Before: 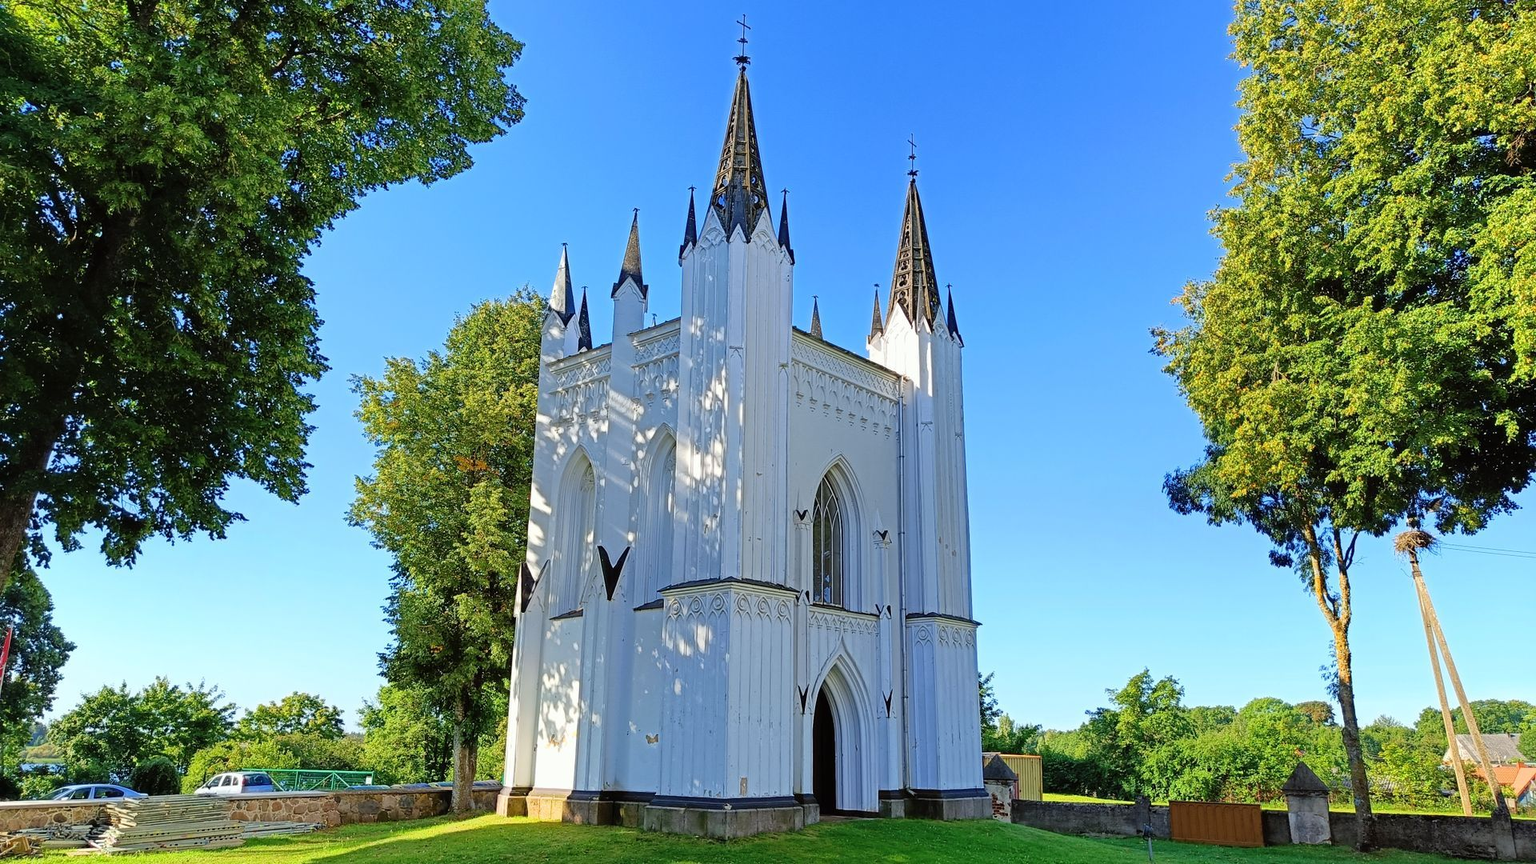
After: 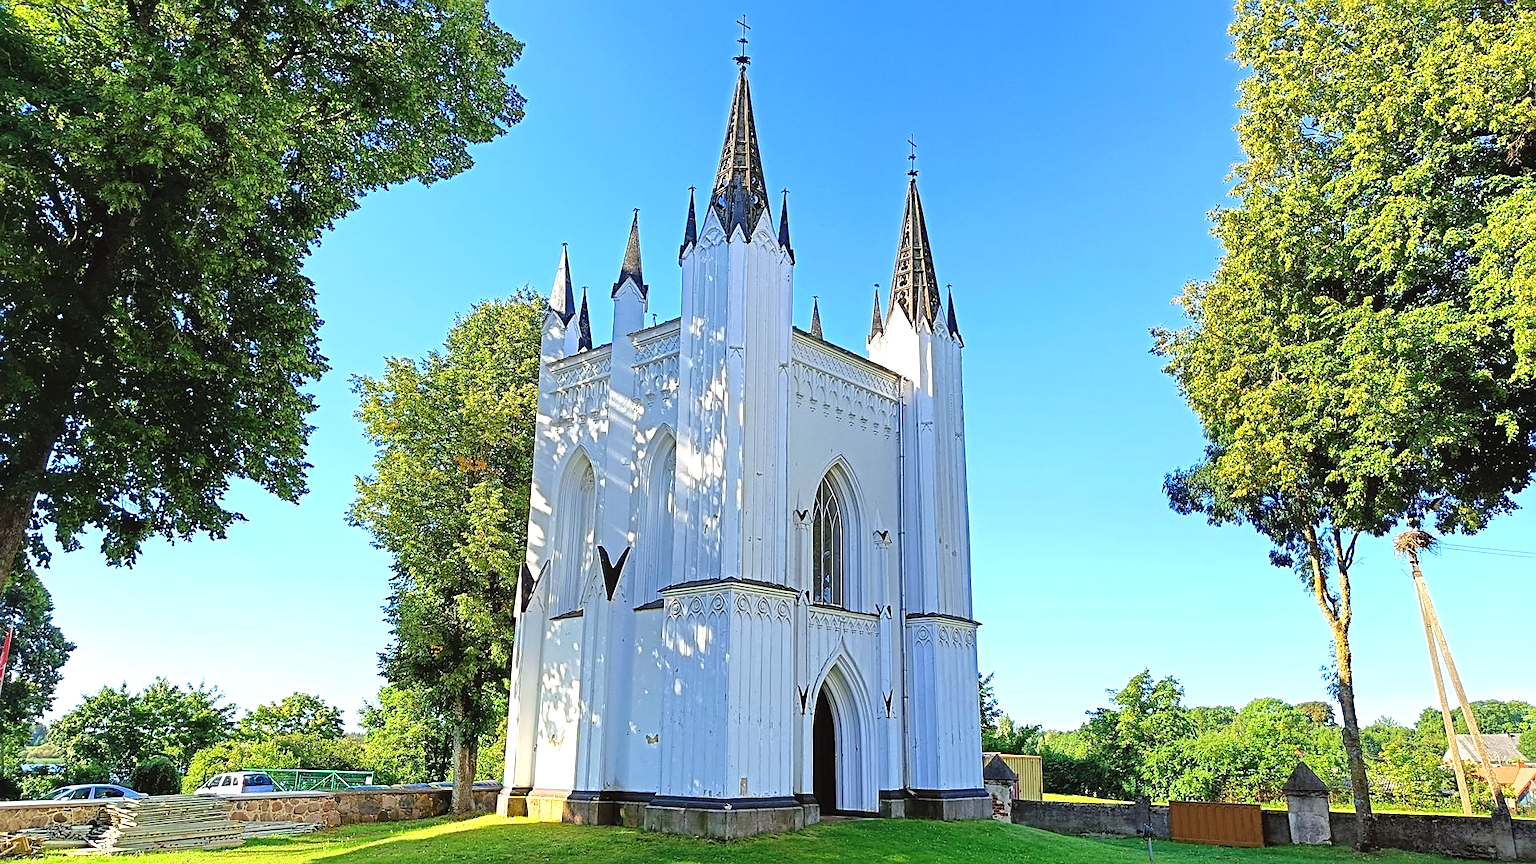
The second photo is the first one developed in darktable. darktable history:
exposure: black level correction -0.002, exposure 0.54 EV, compensate highlight preservation false
sharpen: on, module defaults
